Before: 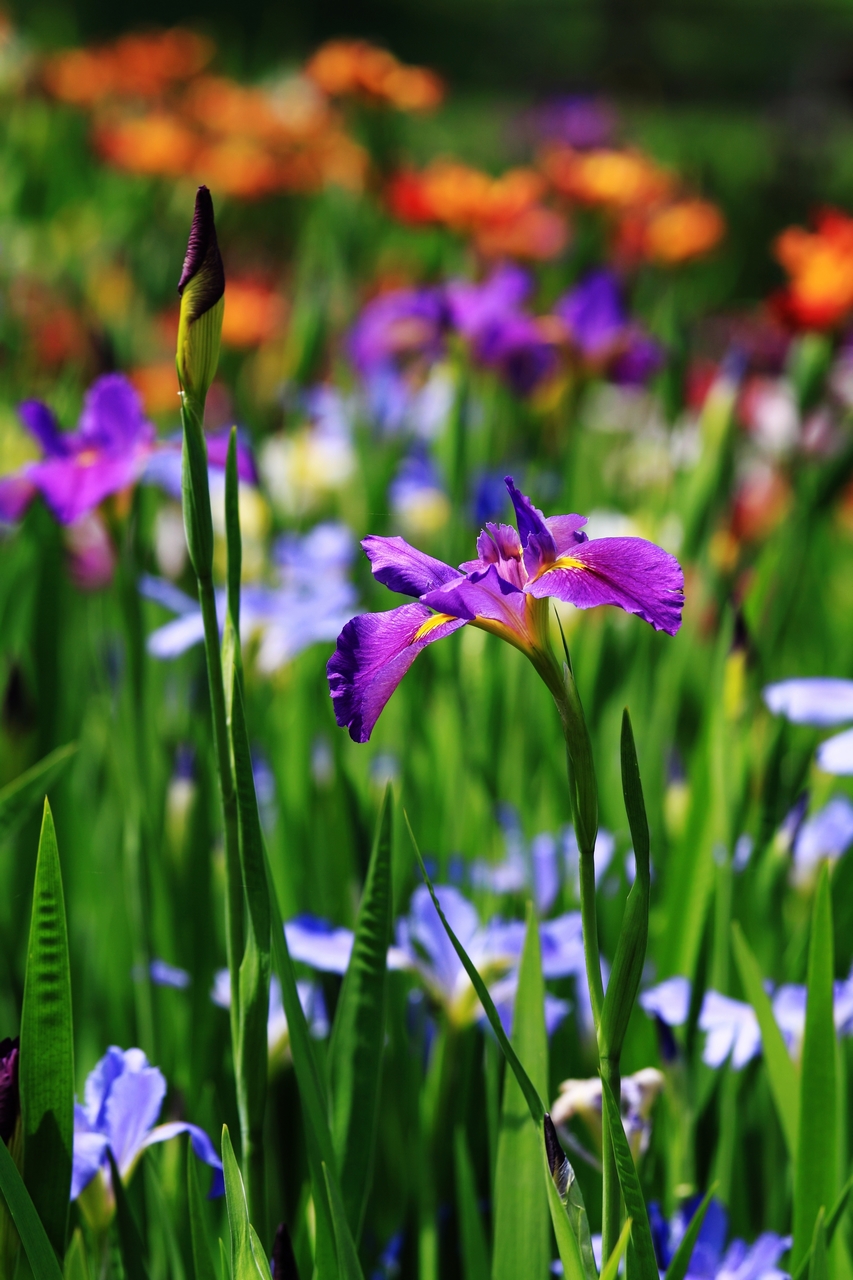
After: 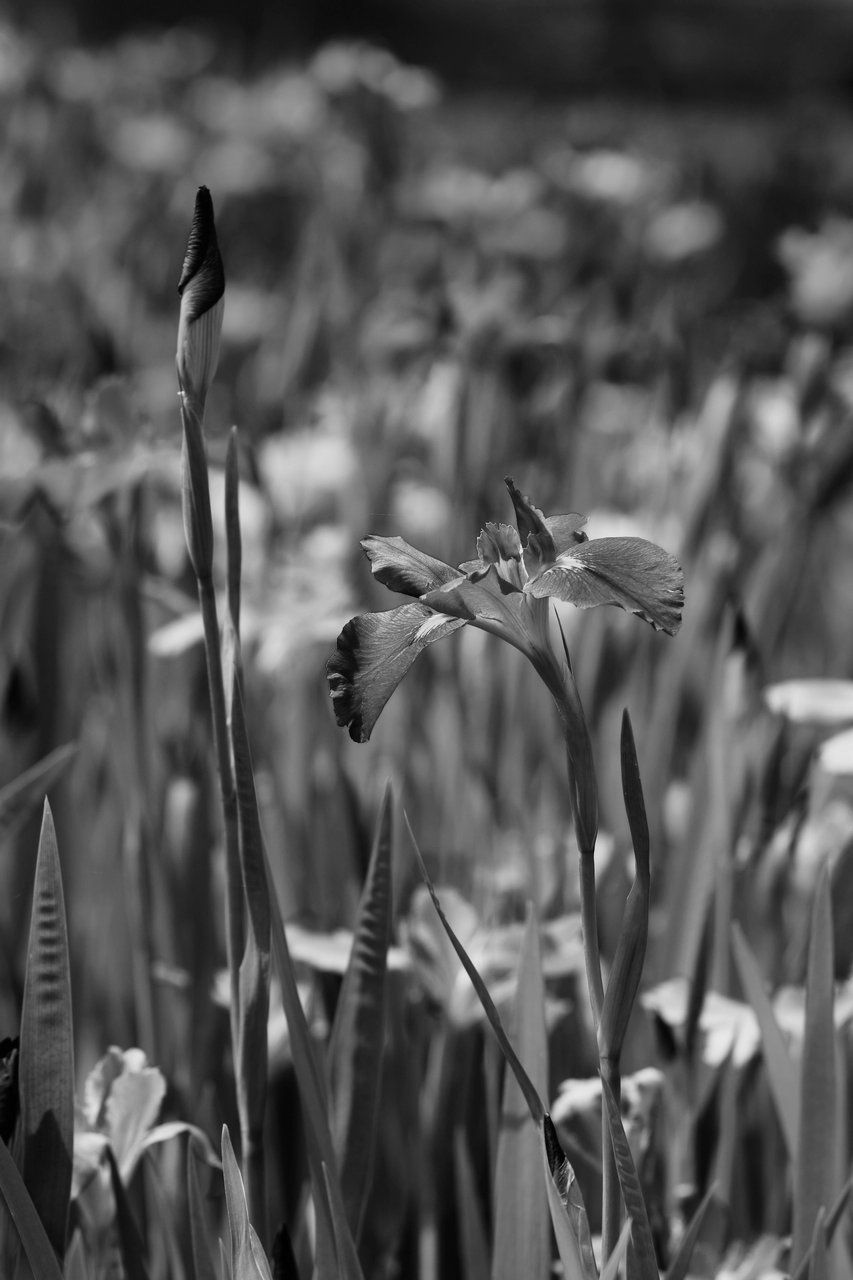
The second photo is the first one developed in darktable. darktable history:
white balance: red 1.009, blue 1.027
monochrome: a 14.95, b -89.96
color correction: highlights b* 3
